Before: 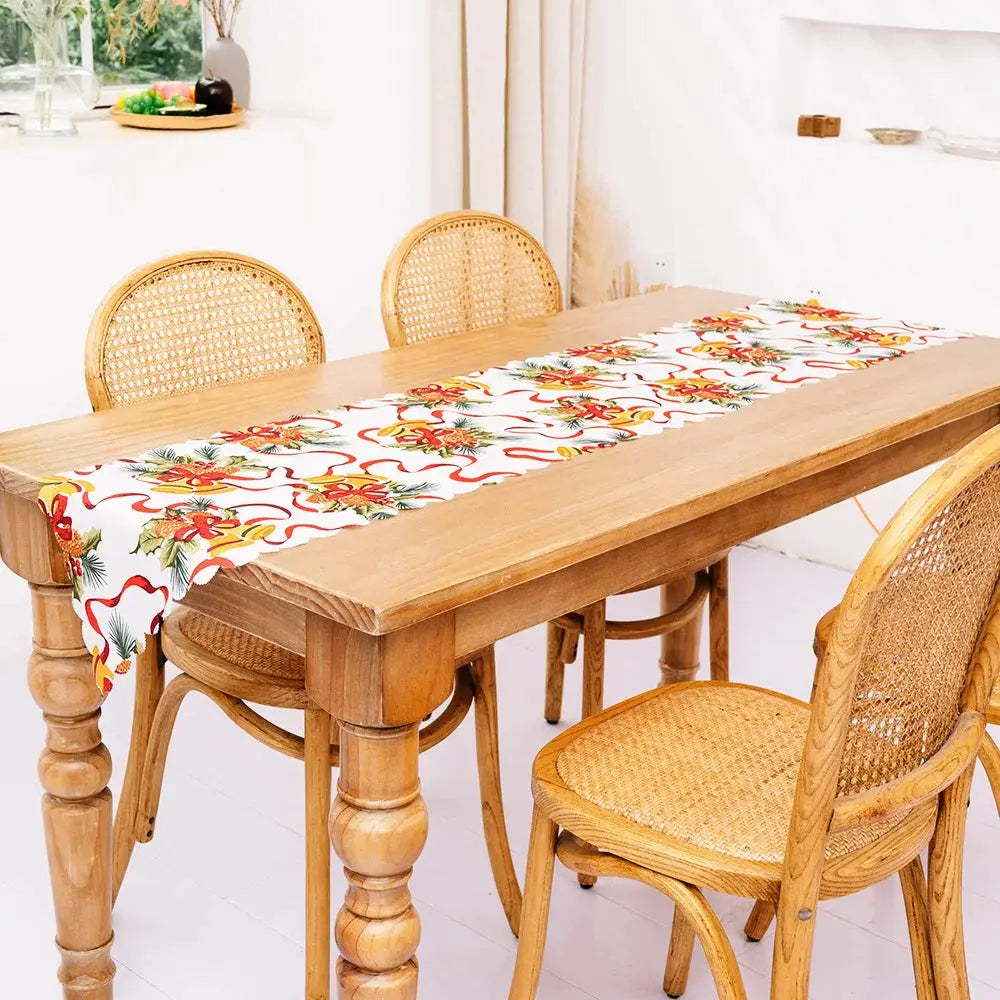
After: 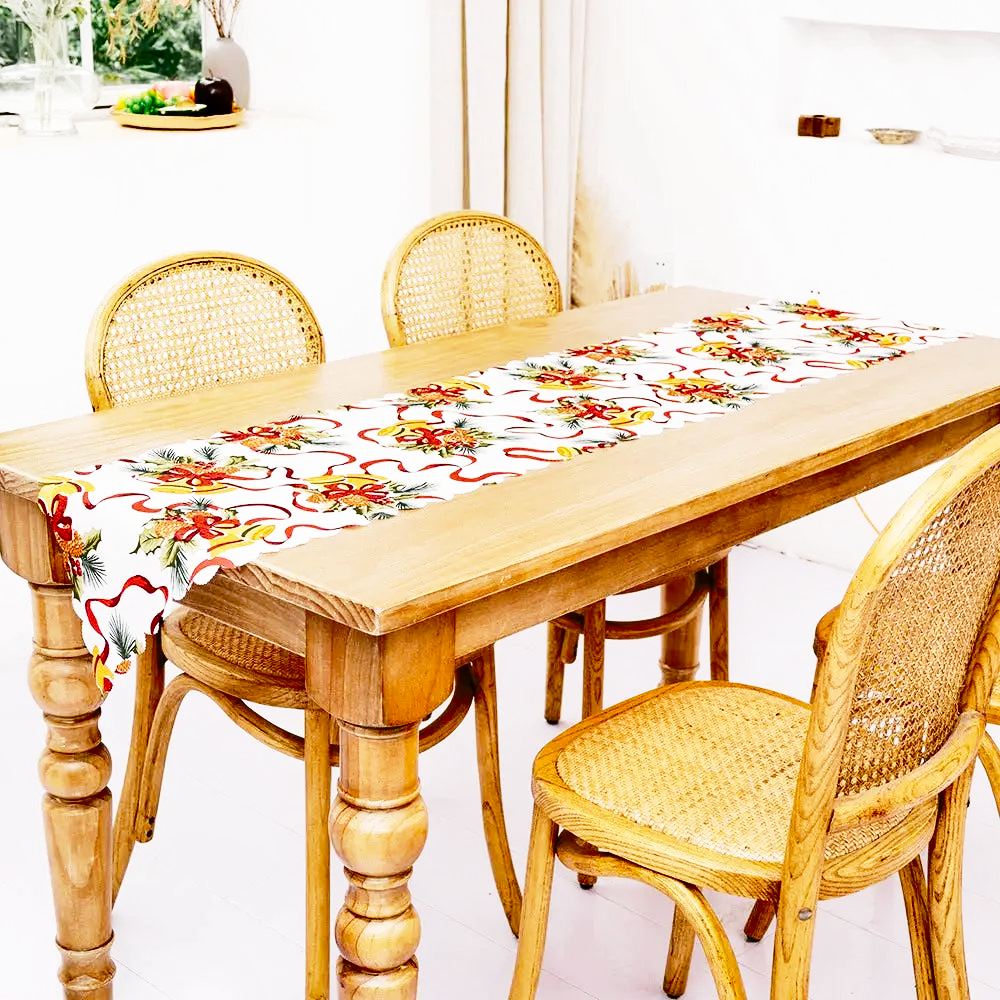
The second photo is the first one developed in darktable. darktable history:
base curve: curves: ch0 [(0, 0) (0.028, 0.03) (0.121, 0.232) (0.46, 0.748) (0.859, 0.968) (1, 1)], preserve colors none
shadows and highlights: low approximation 0.01, soften with gaussian
